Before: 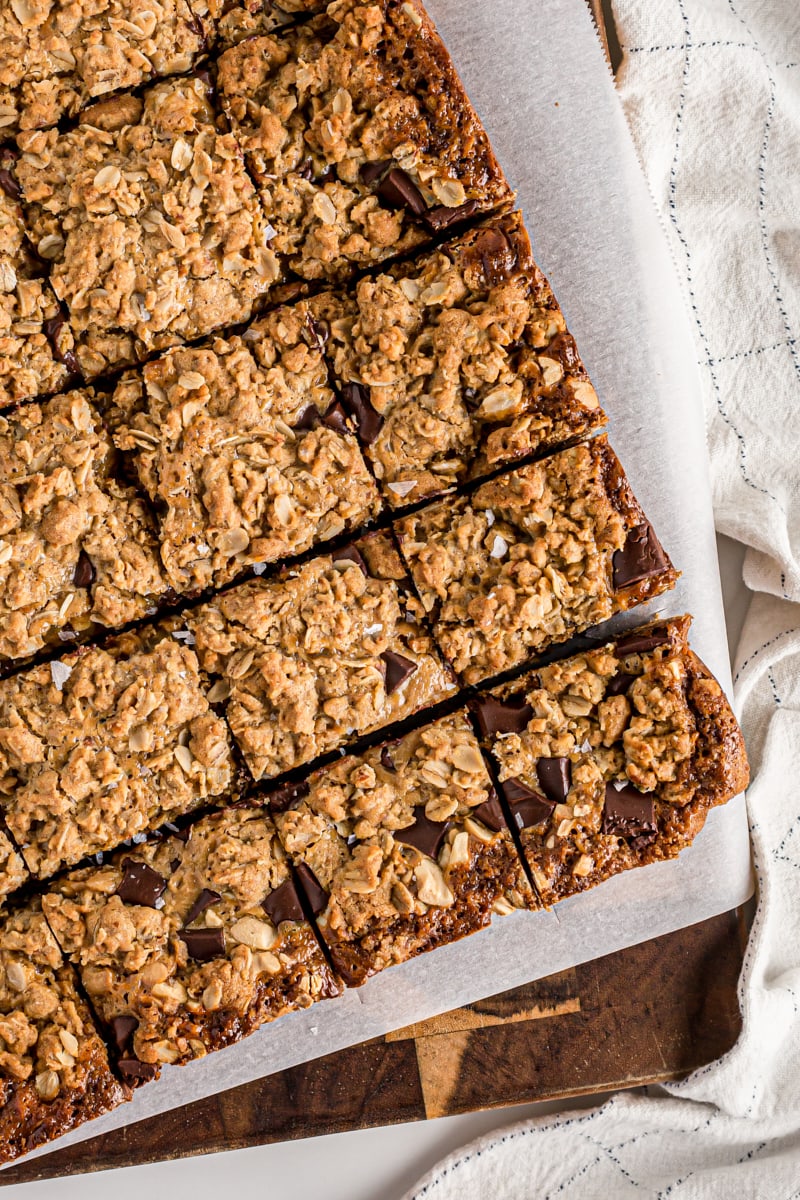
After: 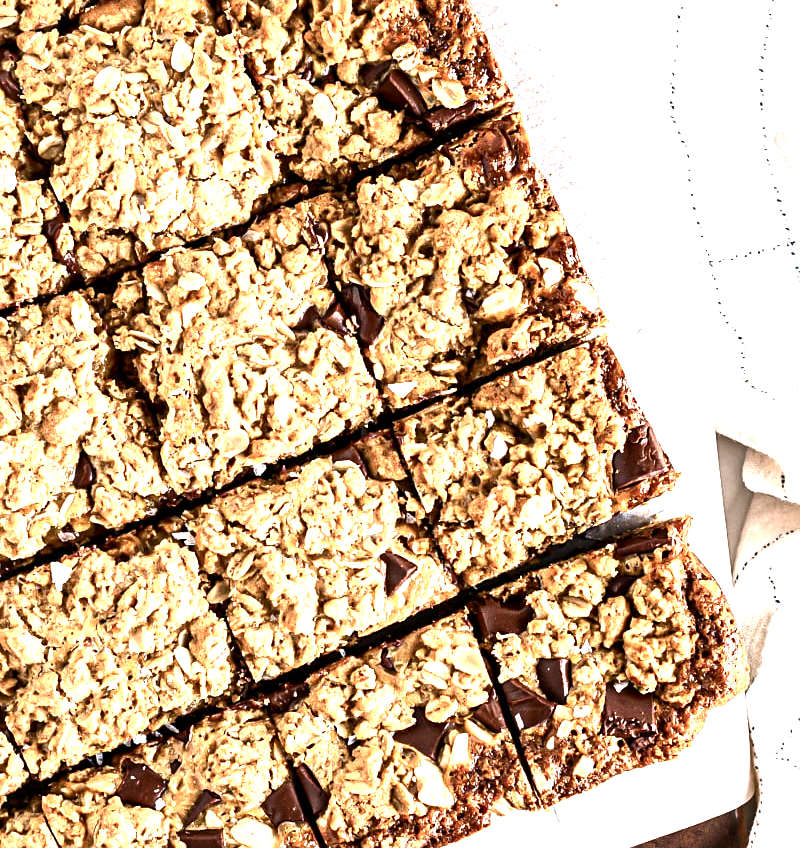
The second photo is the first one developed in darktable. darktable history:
crop and rotate: top 8.293%, bottom 20.996%
exposure: exposure 1.5 EV, compensate highlight preservation false
color contrast: green-magenta contrast 1.2, blue-yellow contrast 1.2
color balance rgb: perceptual saturation grading › highlights -31.88%, perceptual saturation grading › mid-tones 5.8%, perceptual saturation grading › shadows 18.12%, perceptual brilliance grading › highlights 3.62%, perceptual brilliance grading › mid-tones -18.12%, perceptual brilliance grading › shadows -41.3%
tone equalizer: on, module defaults
sharpen: amount 0.2
